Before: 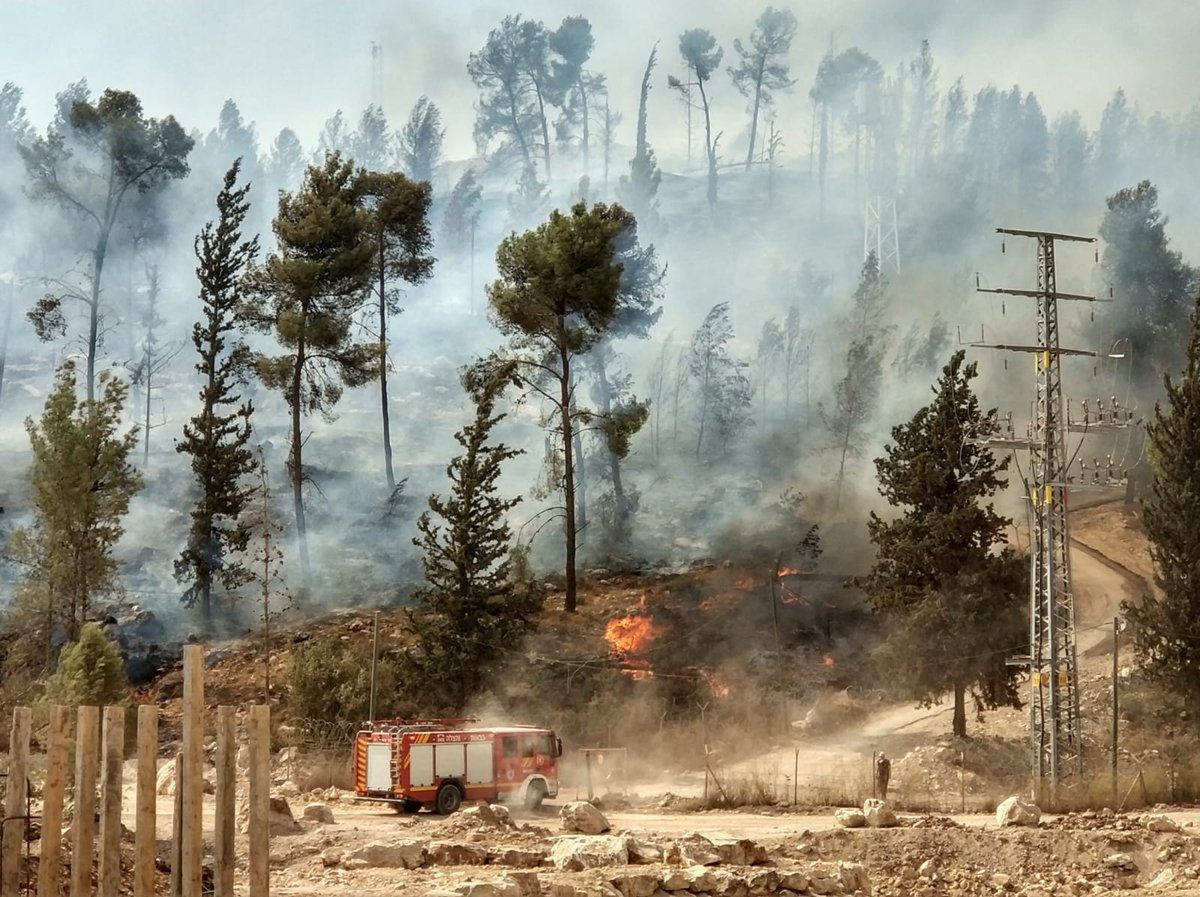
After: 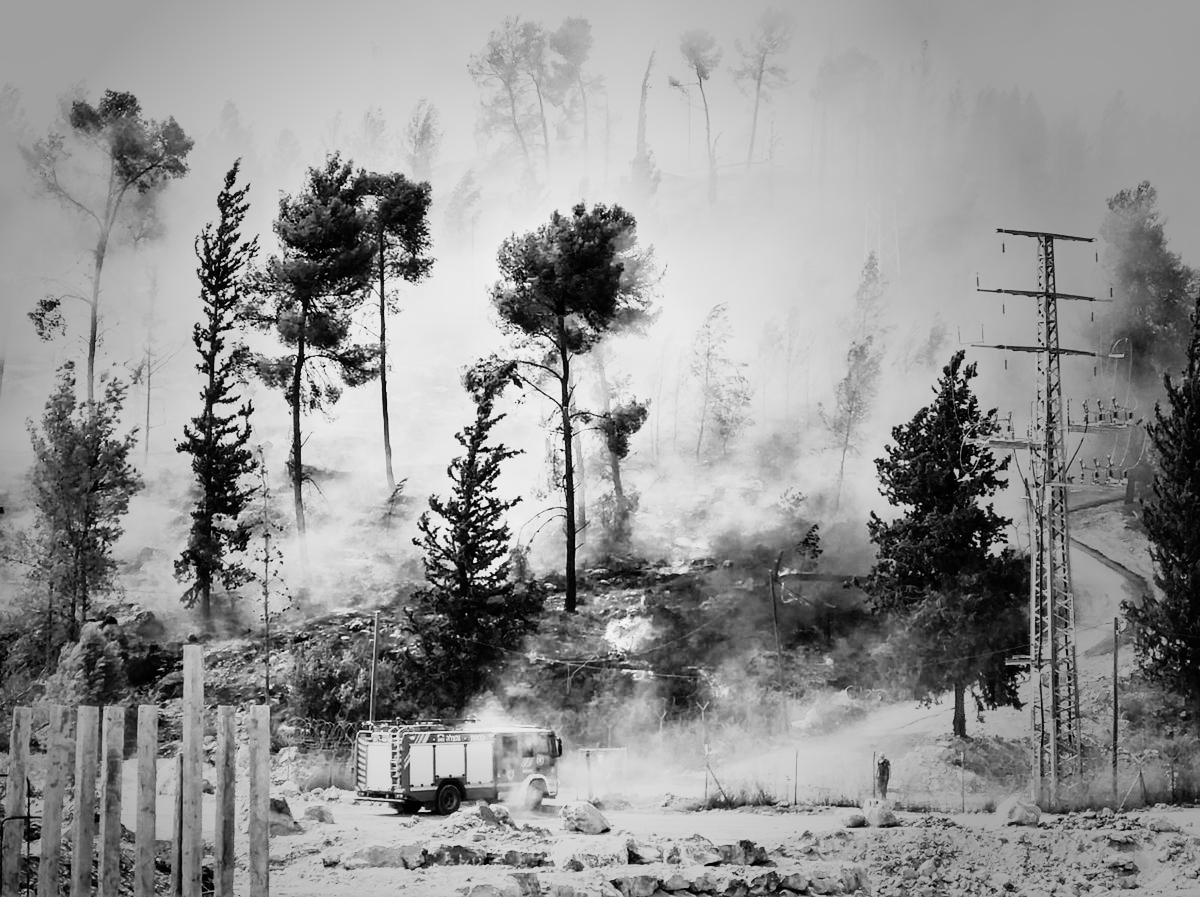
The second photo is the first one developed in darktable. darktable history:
rgb levels: mode RGB, independent channels, levels [[0, 0.474, 1], [0, 0.5, 1], [0, 0.5, 1]]
rgb curve: curves: ch0 [(0, 0) (0.21, 0.15) (0.24, 0.21) (0.5, 0.75) (0.75, 0.96) (0.89, 0.99) (1, 1)]; ch1 [(0, 0.02) (0.21, 0.13) (0.25, 0.2) (0.5, 0.67) (0.75, 0.9) (0.89, 0.97) (1, 1)]; ch2 [(0, 0.02) (0.21, 0.13) (0.25, 0.2) (0.5, 0.67) (0.75, 0.9) (0.89, 0.97) (1, 1)], compensate middle gray true
white balance: red 1.066, blue 1.119
vignetting: fall-off start 33.76%, fall-off radius 64.94%, brightness -0.575, center (-0.12, -0.002), width/height ratio 0.959
monochrome: a 30.25, b 92.03
color balance rgb: linear chroma grading › global chroma 18.9%, perceptual saturation grading › global saturation 20%, perceptual saturation grading › highlights -25%, perceptual saturation grading › shadows 50%, global vibrance 18.93%
